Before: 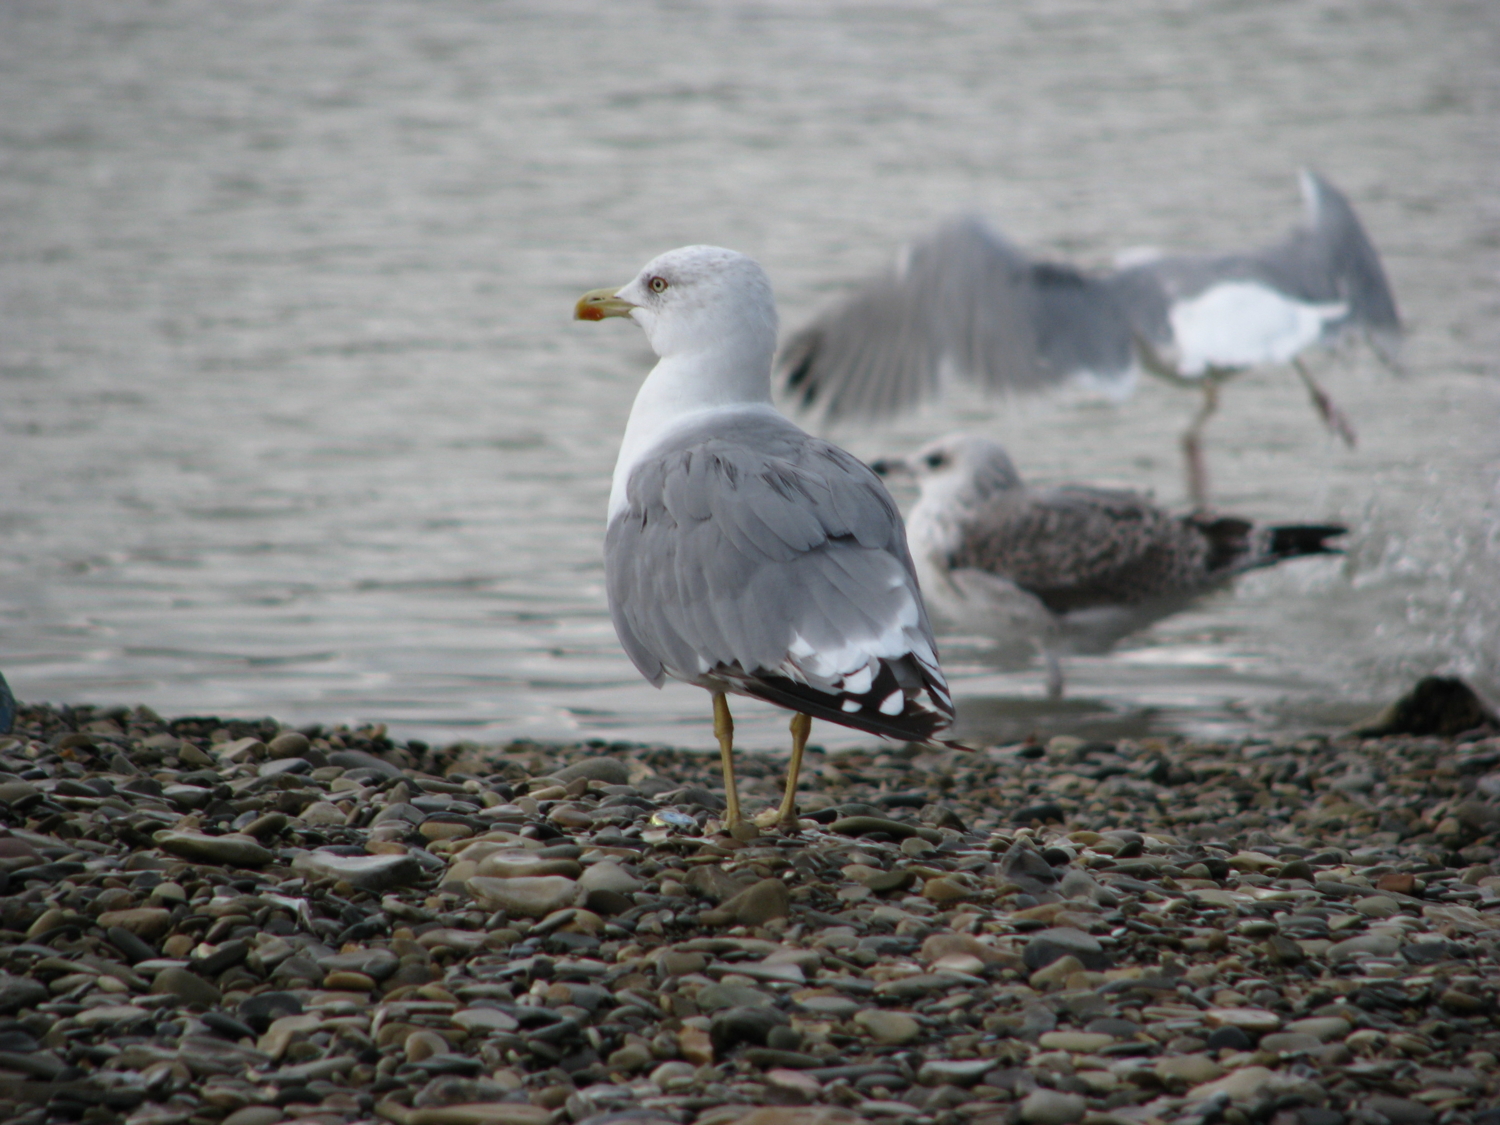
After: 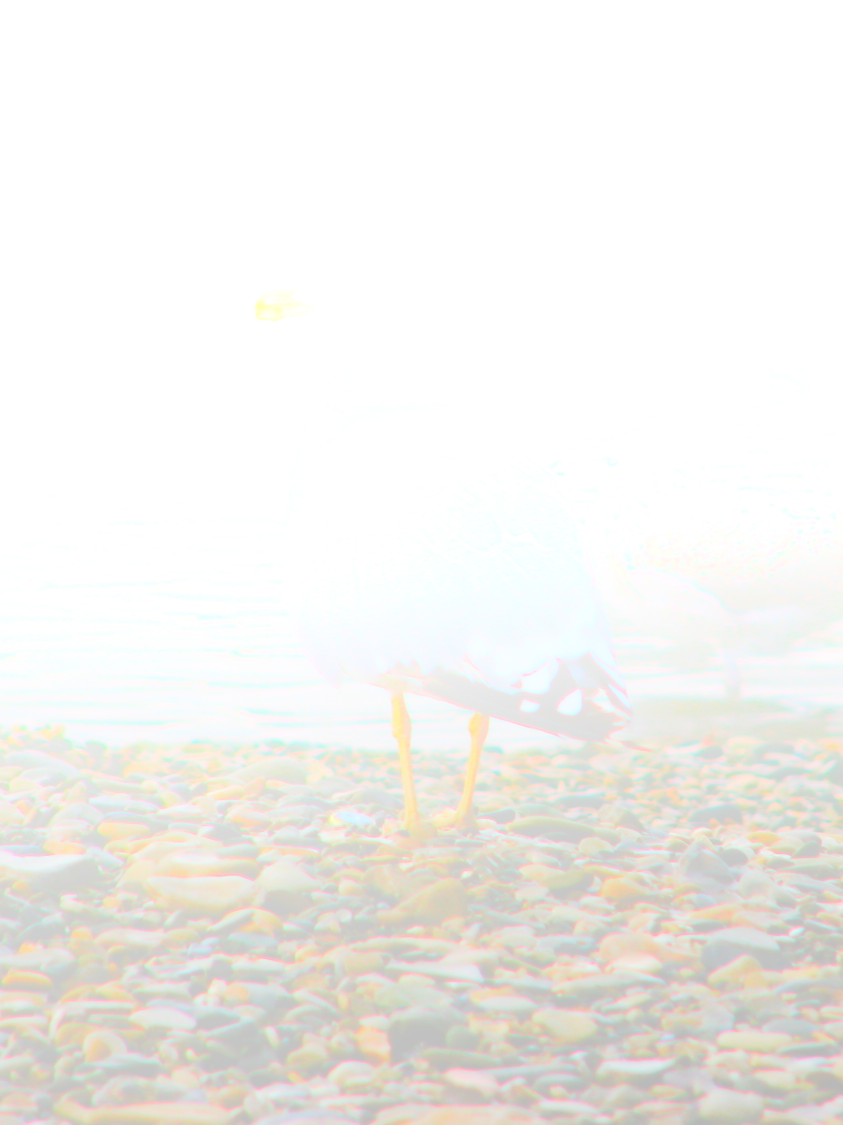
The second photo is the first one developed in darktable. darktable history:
crop: left 21.496%, right 22.254%
bloom: size 85%, threshold 5%, strength 85%
tone curve: curves: ch0 [(0, 0) (0.003, 0.031) (0.011, 0.031) (0.025, 0.03) (0.044, 0.035) (0.069, 0.054) (0.1, 0.081) (0.136, 0.11) (0.177, 0.147) (0.224, 0.209) (0.277, 0.283) (0.335, 0.369) (0.399, 0.44) (0.468, 0.517) (0.543, 0.601) (0.623, 0.684) (0.709, 0.766) (0.801, 0.846) (0.898, 0.927) (1, 1)], preserve colors none
